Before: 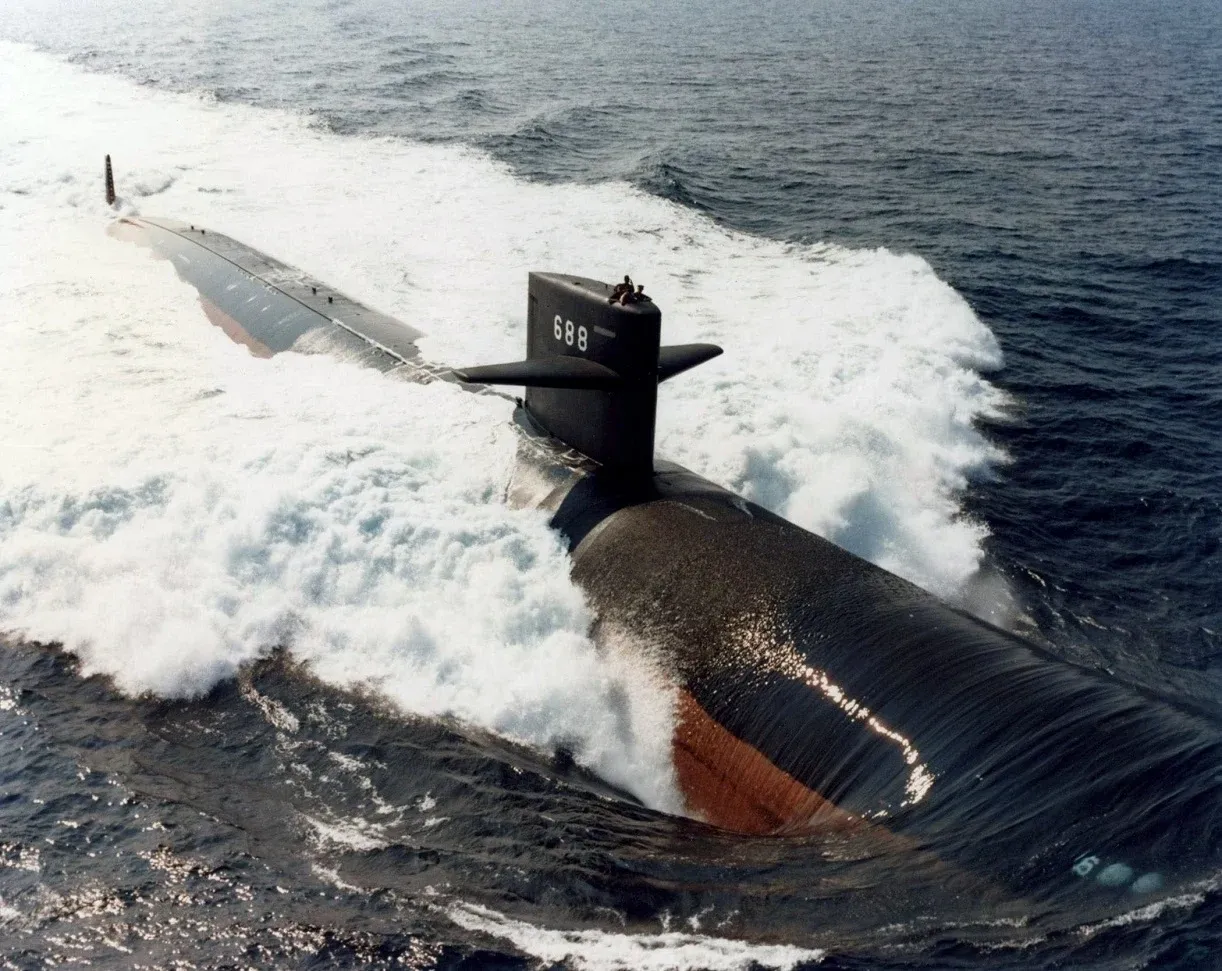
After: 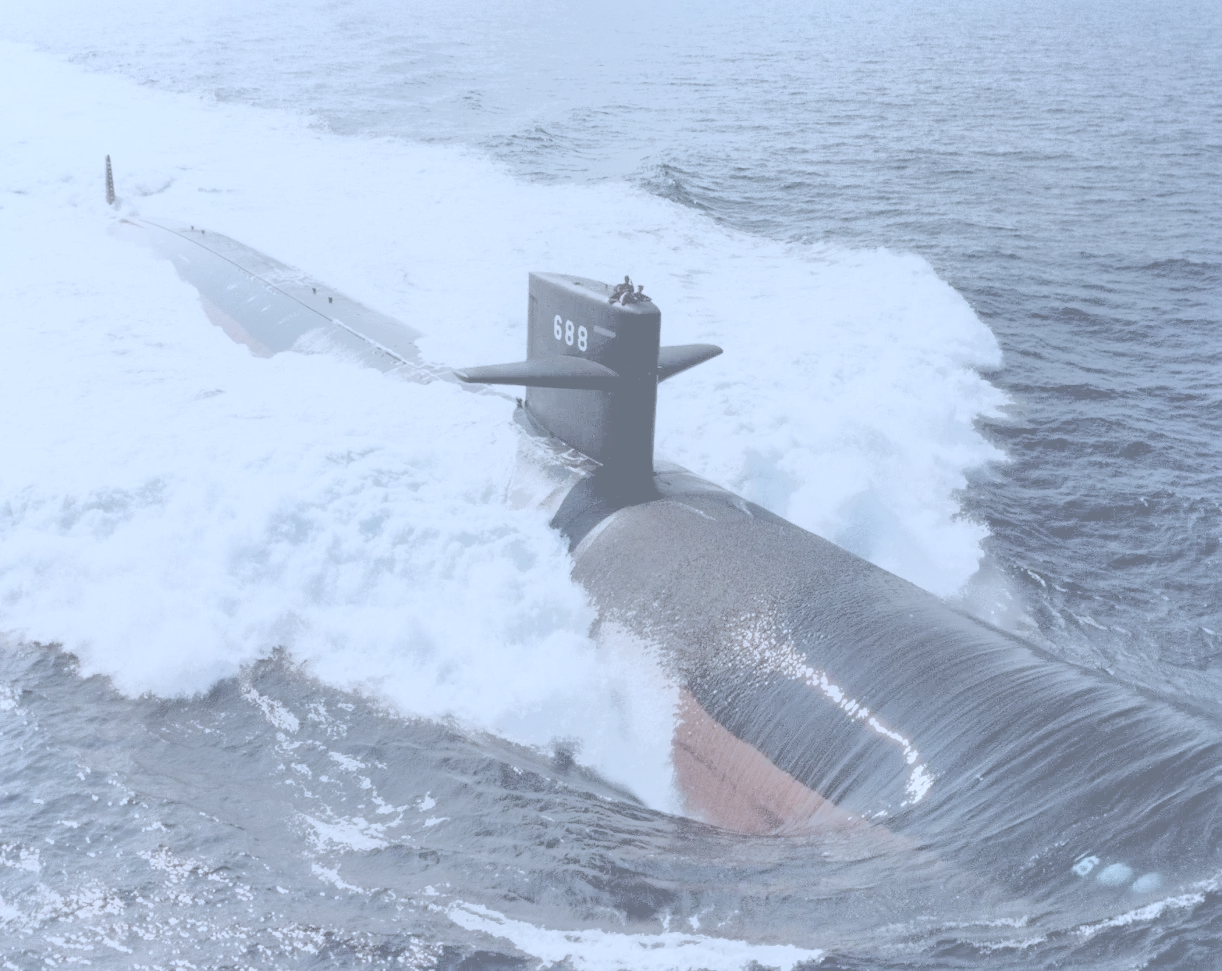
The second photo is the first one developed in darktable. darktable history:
tone equalizer: -7 EV -0.63 EV, -6 EV 1 EV, -5 EV -0.45 EV, -4 EV 0.43 EV, -3 EV 0.41 EV, -2 EV 0.15 EV, -1 EV -0.15 EV, +0 EV -0.39 EV, smoothing diameter 25%, edges refinement/feathering 10, preserve details guided filter
exposure: black level correction 0.001, exposure 0.5 EV, compensate exposure bias true, compensate highlight preservation false
color correction: highlights a* -2.24, highlights b* -18.1
contrast brightness saturation: contrast -0.32, brightness 0.75, saturation -0.78
color balance rgb: perceptual saturation grading › global saturation 20%, global vibrance 20%
